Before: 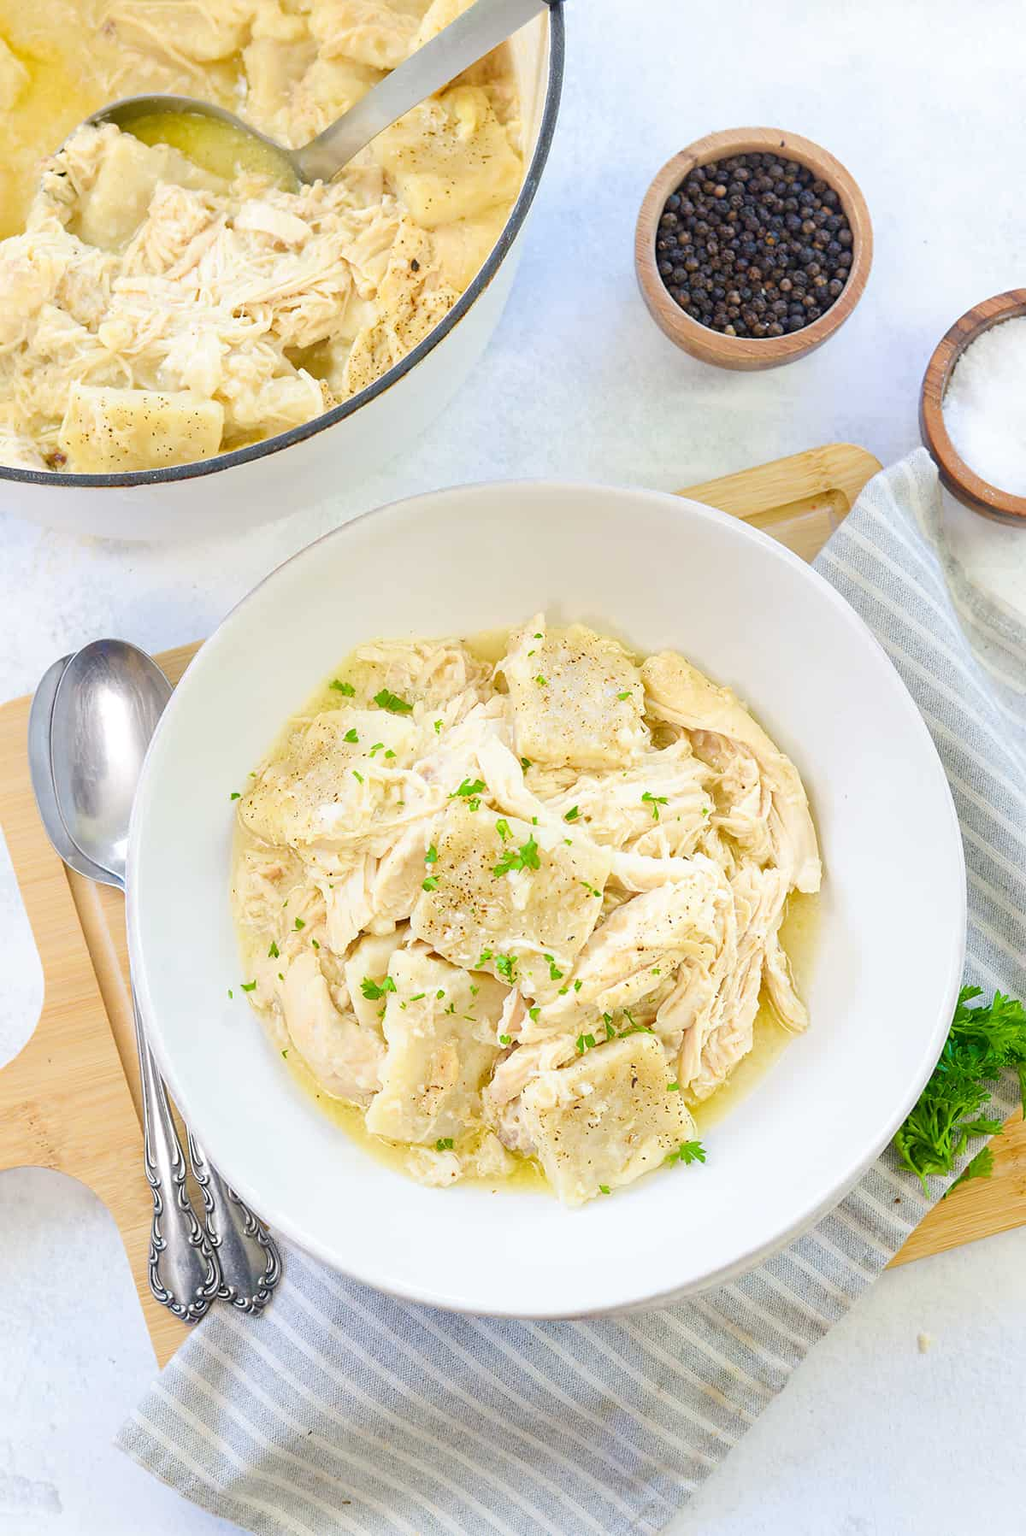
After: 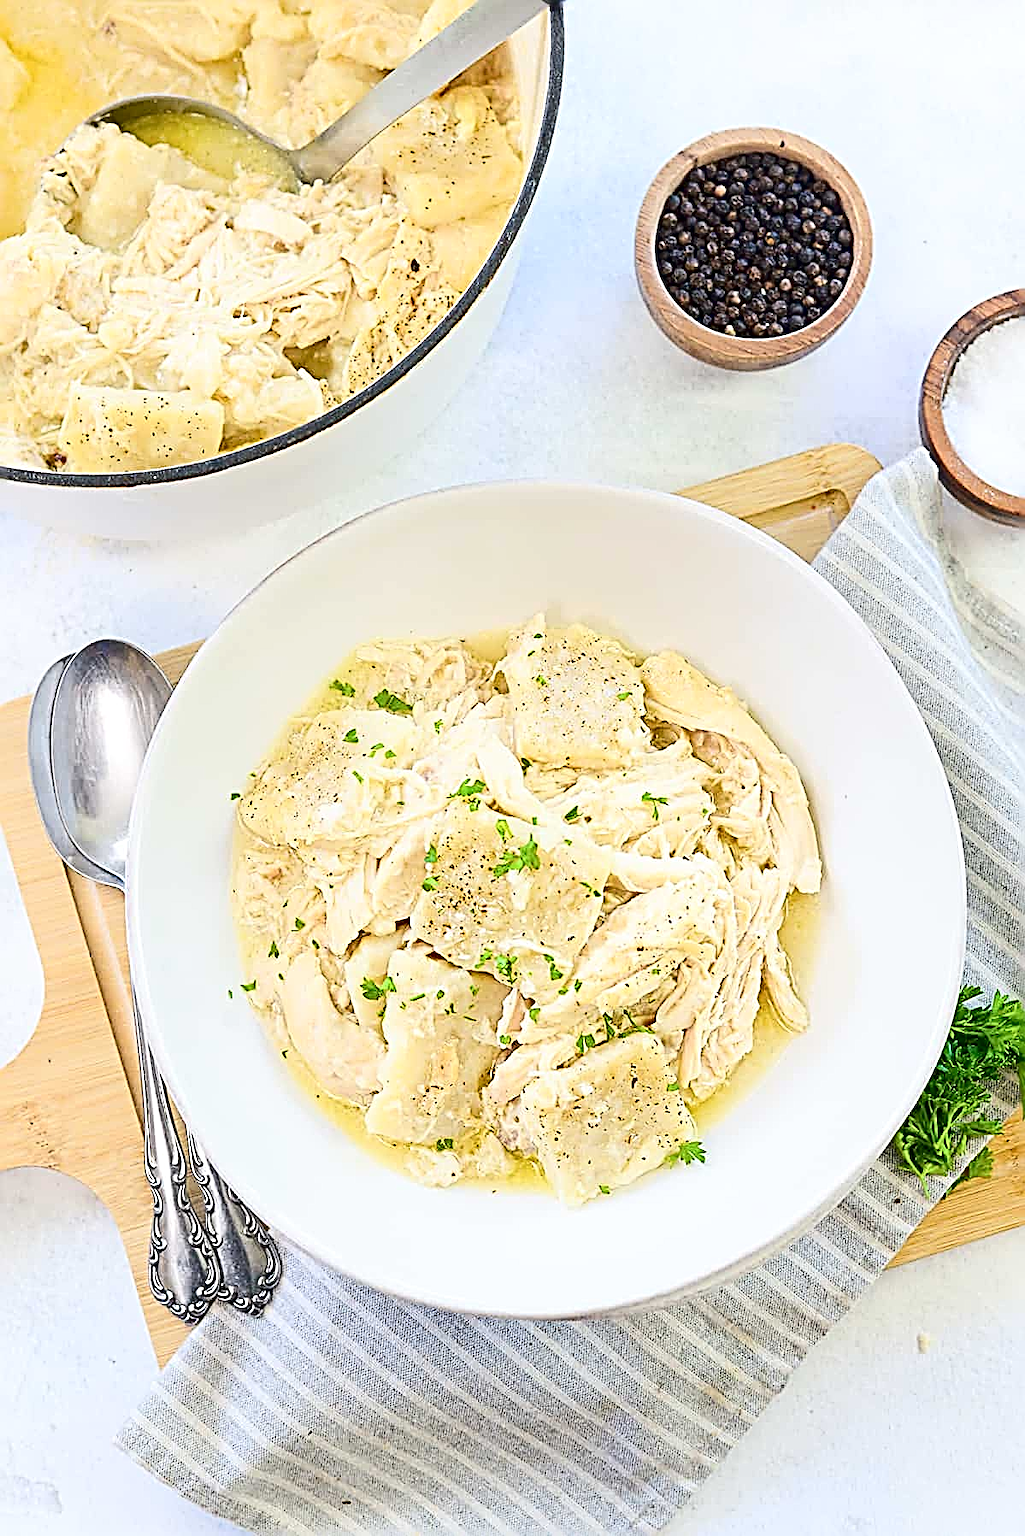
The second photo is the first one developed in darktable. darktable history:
sharpen: radius 3.166, amount 1.716
contrast brightness saturation: contrast 0.217
